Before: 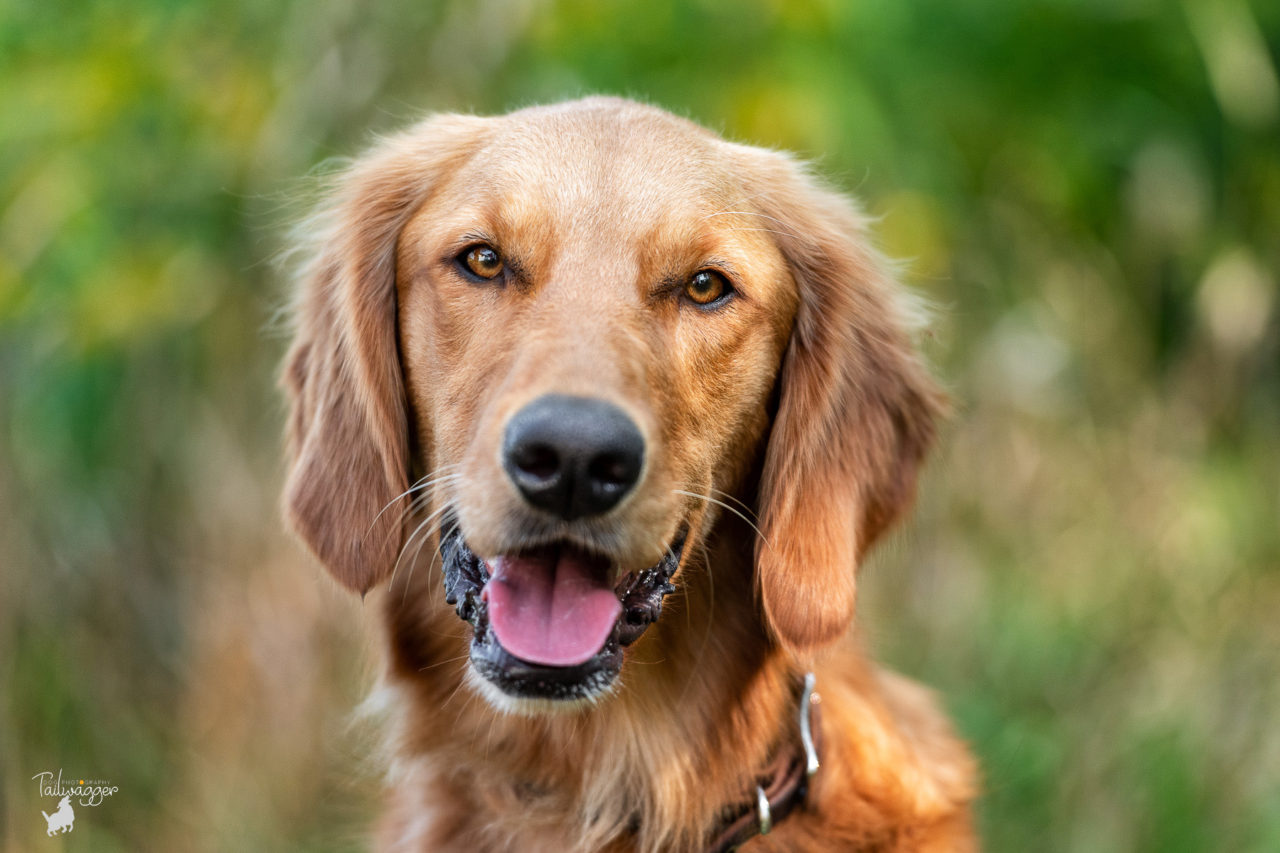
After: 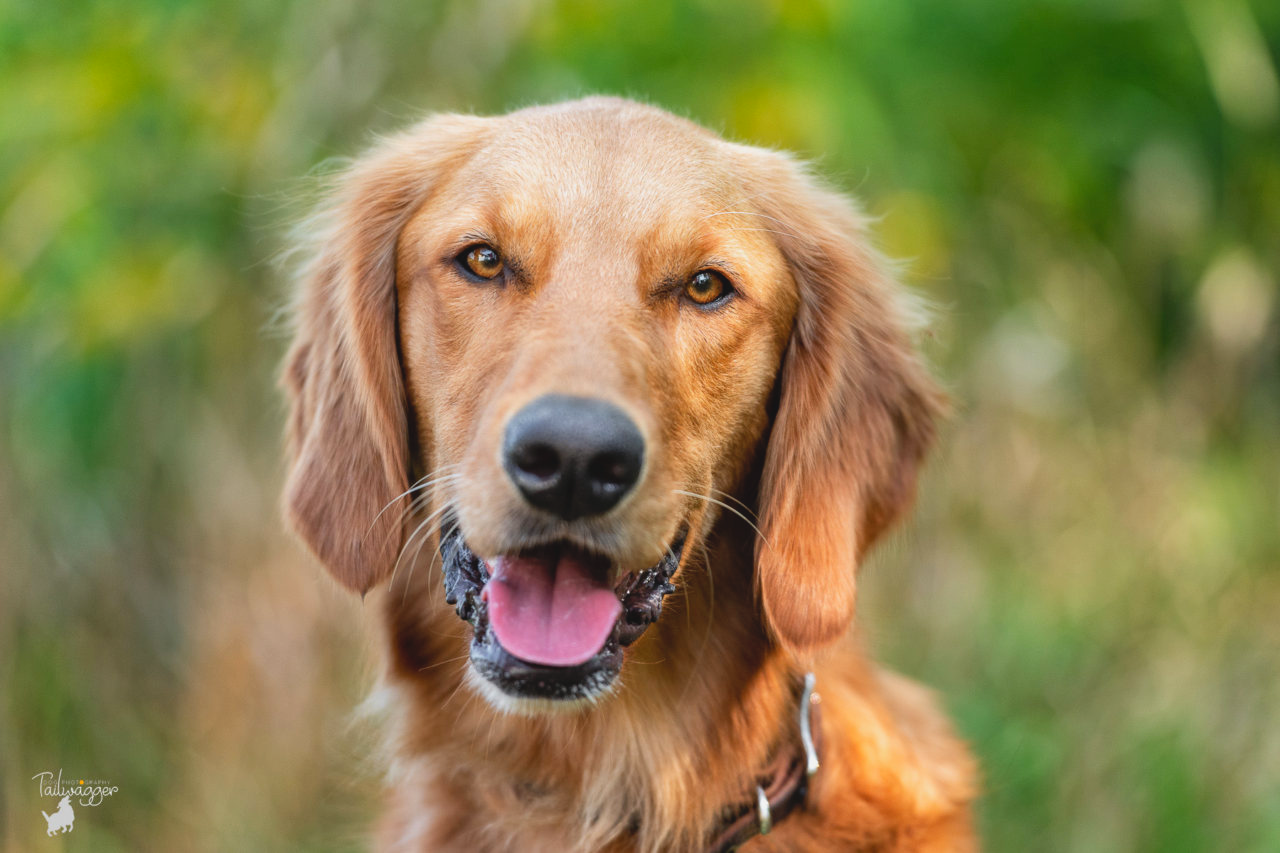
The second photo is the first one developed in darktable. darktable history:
contrast brightness saturation: contrast -0.091, brightness 0.05, saturation 0.079
